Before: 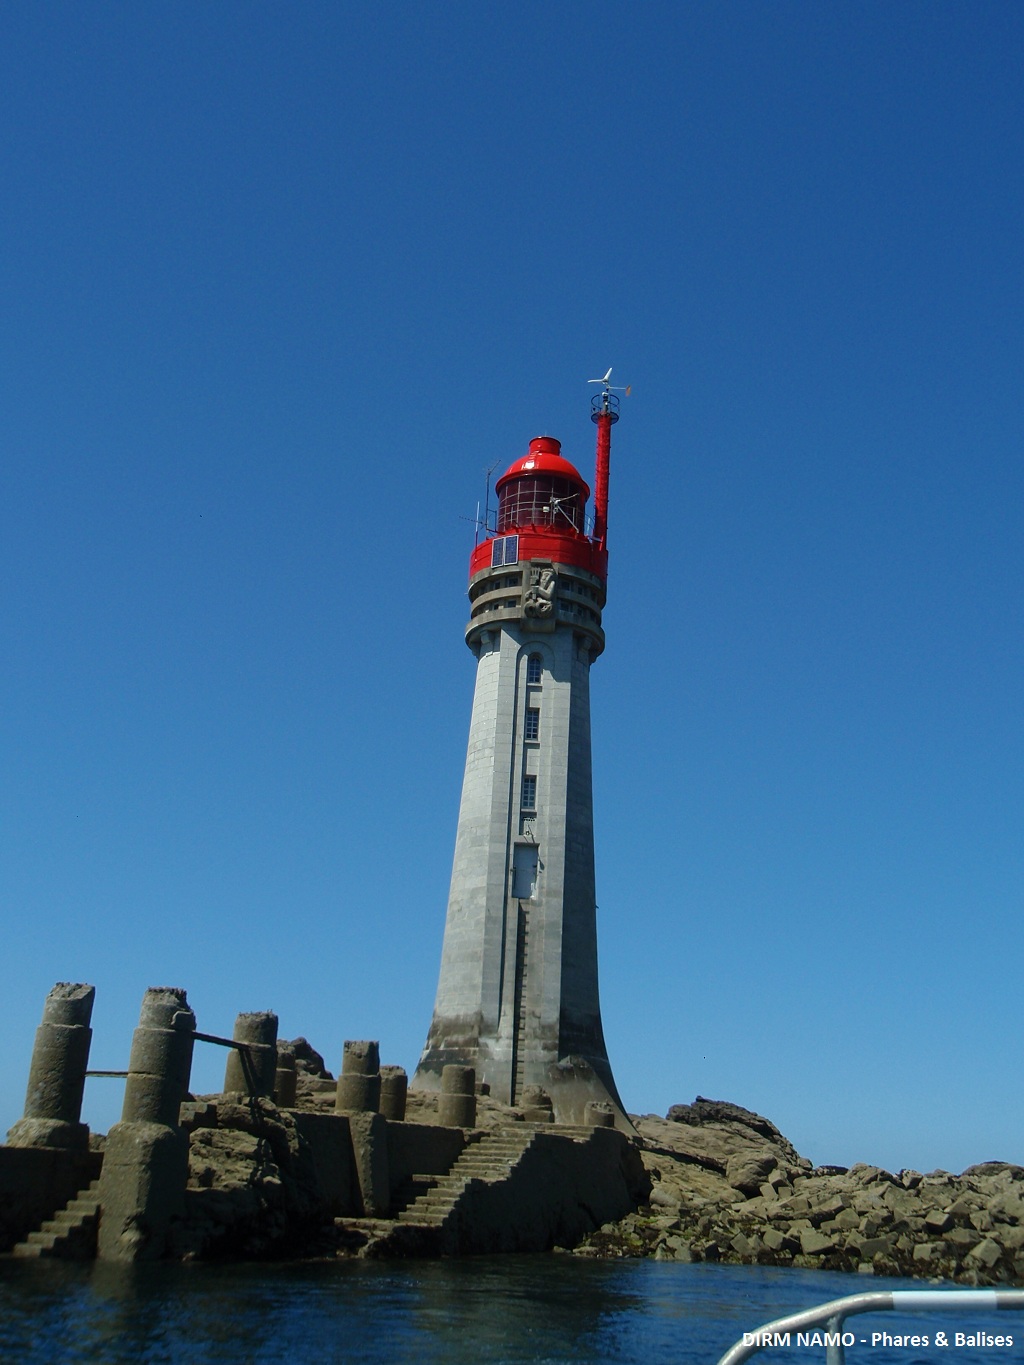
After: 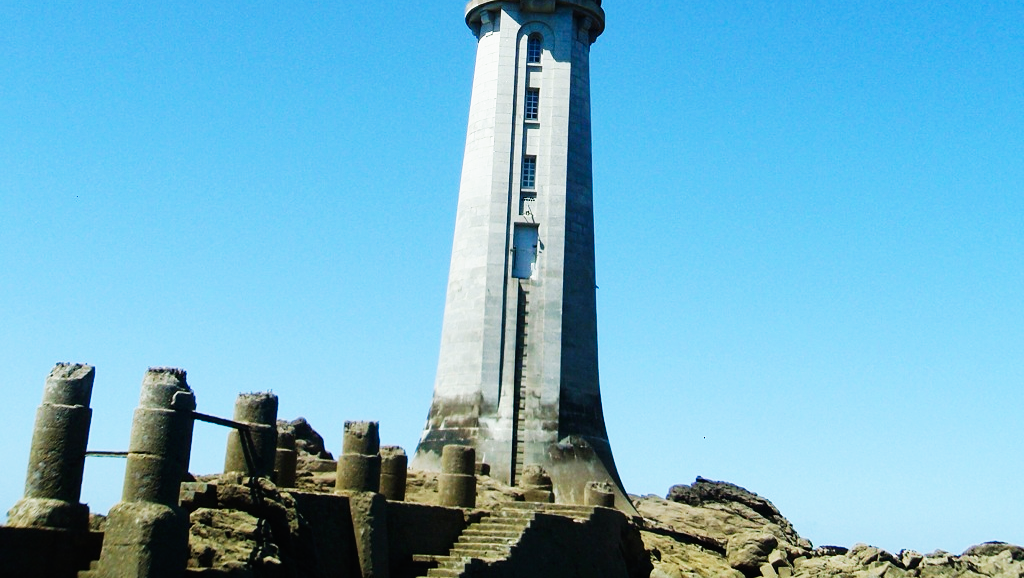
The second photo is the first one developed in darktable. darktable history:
base curve: curves: ch0 [(0, 0) (0.007, 0.004) (0.027, 0.03) (0.046, 0.07) (0.207, 0.54) (0.442, 0.872) (0.673, 0.972) (1, 1)], preserve colors none
crop: top 45.46%, bottom 12.158%
